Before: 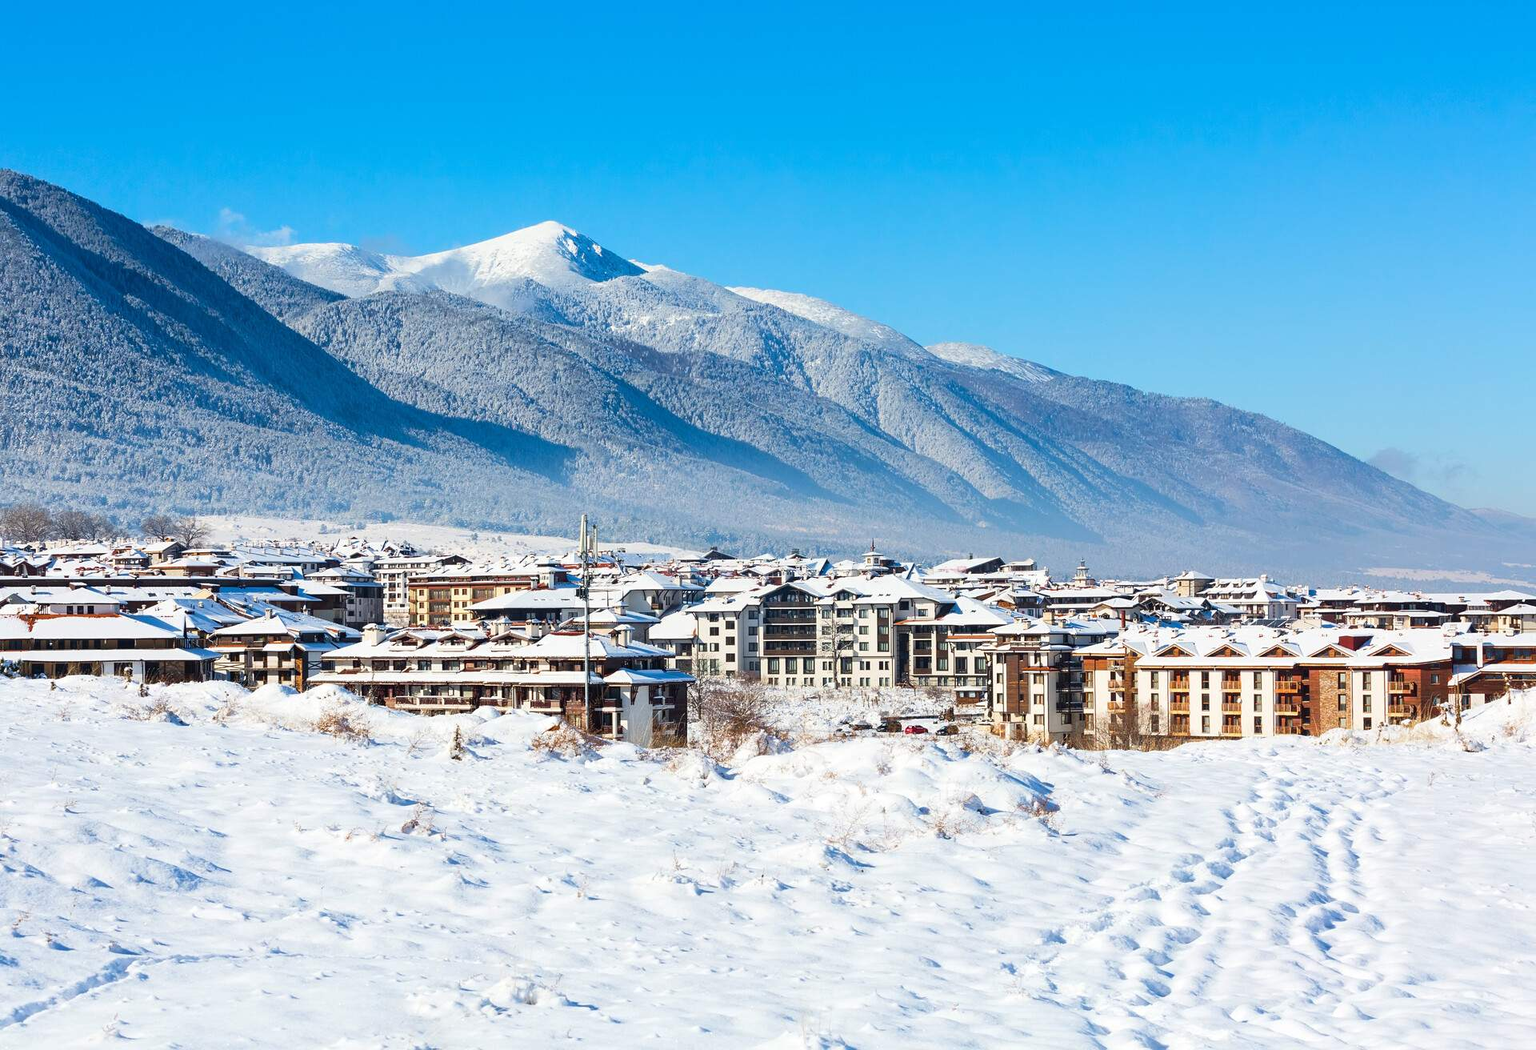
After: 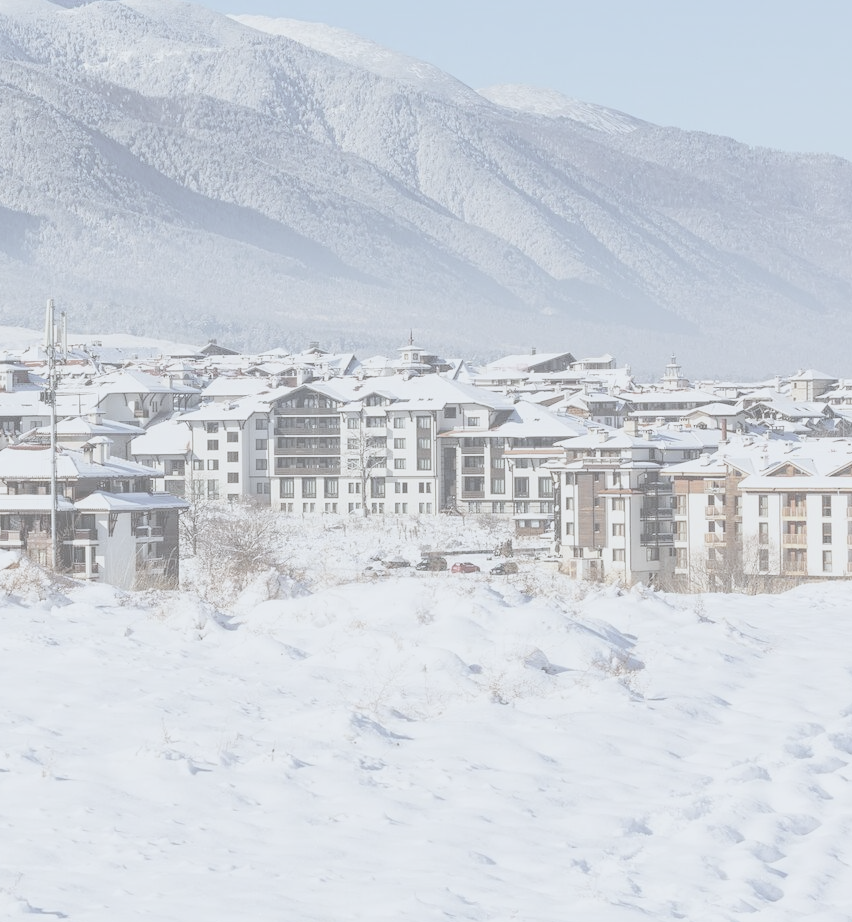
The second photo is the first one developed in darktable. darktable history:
crop: left 35.432%, top 26.233%, right 20.145%, bottom 3.432%
contrast brightness saturation: contrast -0.32, brightness 0.75, saturation -0.78
white balance: red 0.924, blue 1.095
